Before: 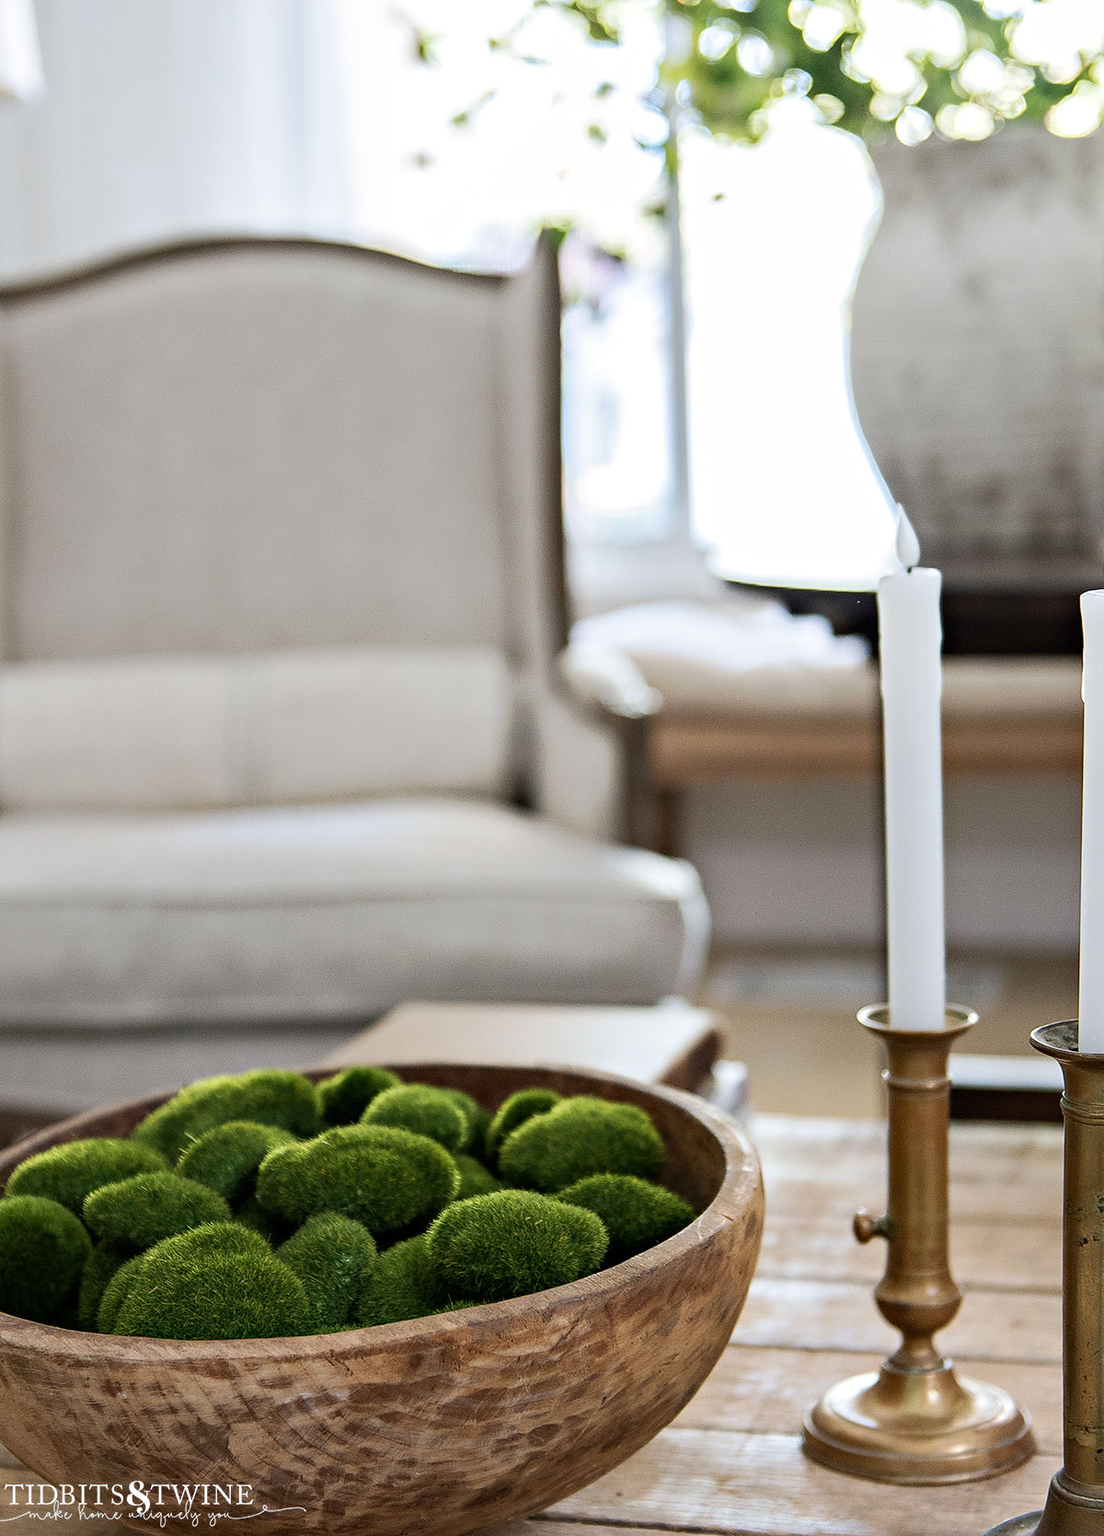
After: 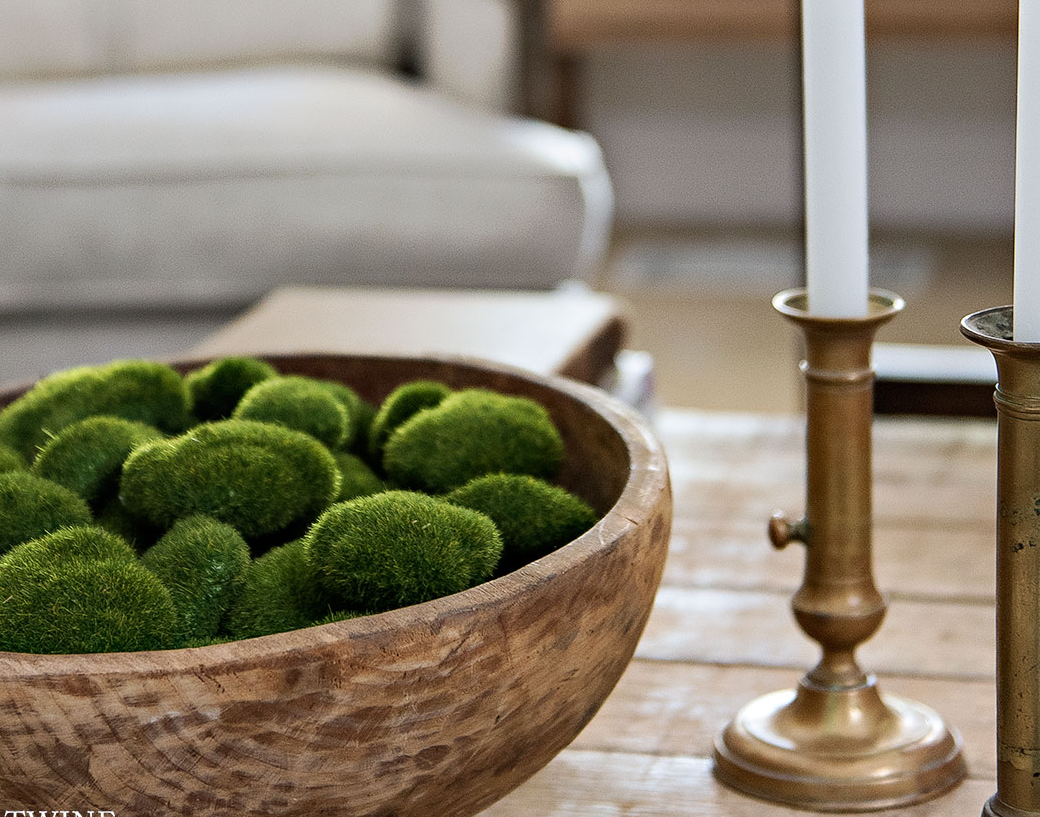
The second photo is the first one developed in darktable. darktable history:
crop and rotate: left 13.286%, top 48.072%, bottom 2.949%
